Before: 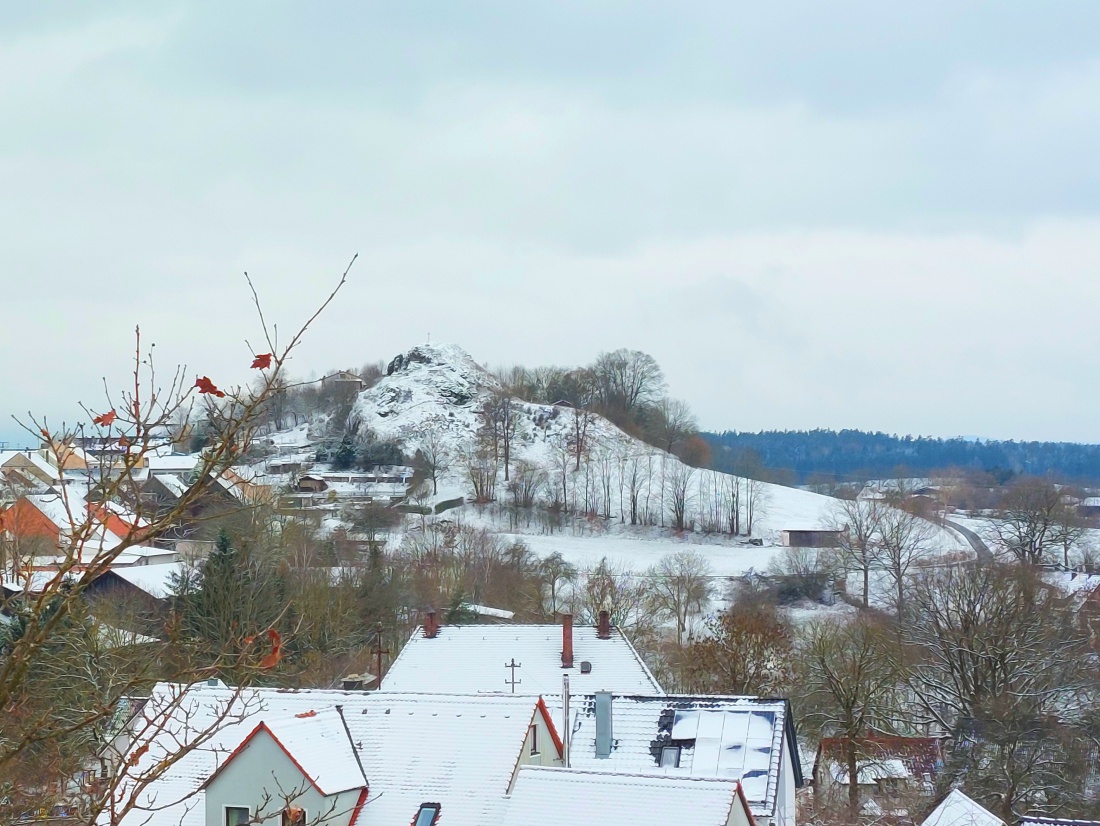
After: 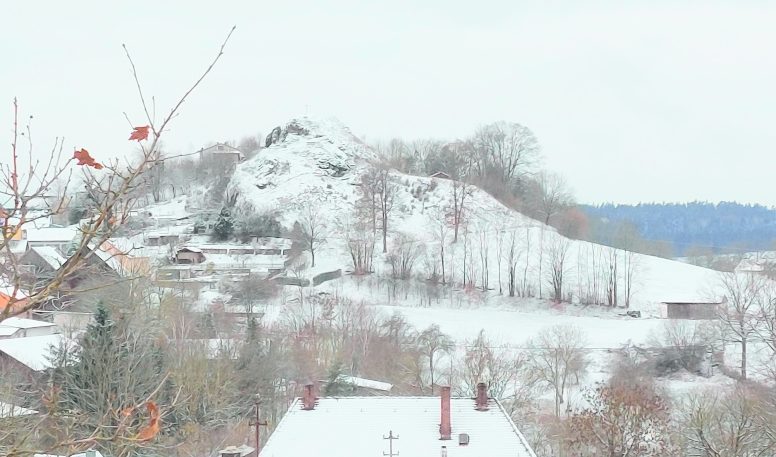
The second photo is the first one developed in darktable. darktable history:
exposure: exposure 0.02 EV, compensate highlight preservation false
contrast brightness saturation: brightness 0.18, saturation -0.5
crop: left 11.123%, top 27.61%, right 18.3%, bottom 17.034%
tone curve: curves: ch0 [(0, 0.014) (0.12, 0.096) (0.386, 0.49) (0.54, 0.684) (0.751, 0.855) (0.89, 0.943) (0.998, 0.989)]; ch1 [(0, 0) (0.133, 0.099) (0.437, 0.41) (0.5, 0.5) (0.517, 0.536) (0.548, 0.575) (0.582, 0.639) (0.627, 0.692) (0.836, 0.868) (1, 1)]; ch2 [(0, 0) (0.374, 0.341) (0.456, 0.443) (0.478, 0.49) (0.501, 0.5) (0.528, 0.538) (0.55, 0.6) (0.572, 0.633) (0.702, 0.775) (1, 1)], color space Lab, independent channels, preserve colors none
